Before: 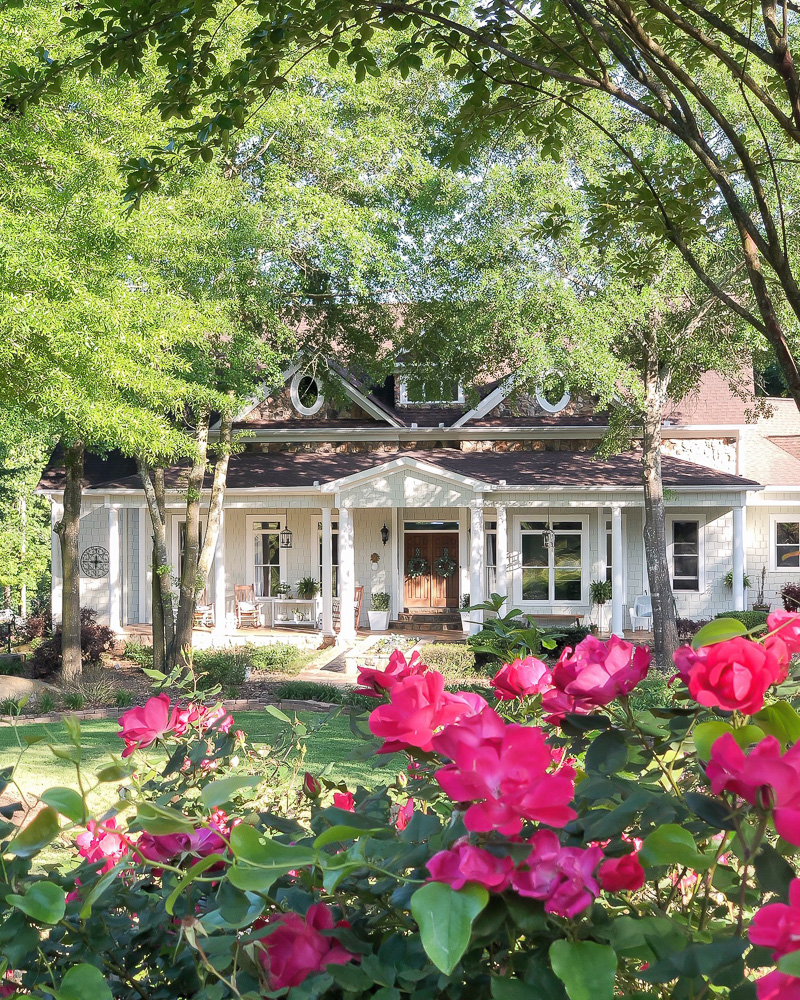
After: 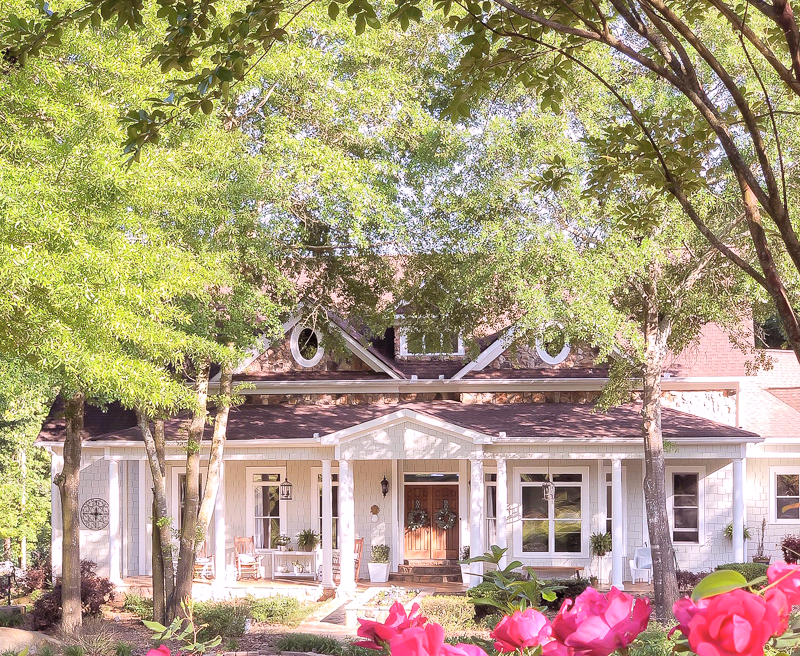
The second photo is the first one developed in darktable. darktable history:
global tonemap: drago (1, 100), detail 1
crop and rotate: top 4.848%, bottom 29.503%
white balance: red 1.066, blue 1.119
color correction: highlights a* -4.28, highlights b* 6.53
rgb levels: mode RGB, independent channels, levels [[0, 0.474, 1], [0, 0.5, 1], [0, 0.5, 1]]
